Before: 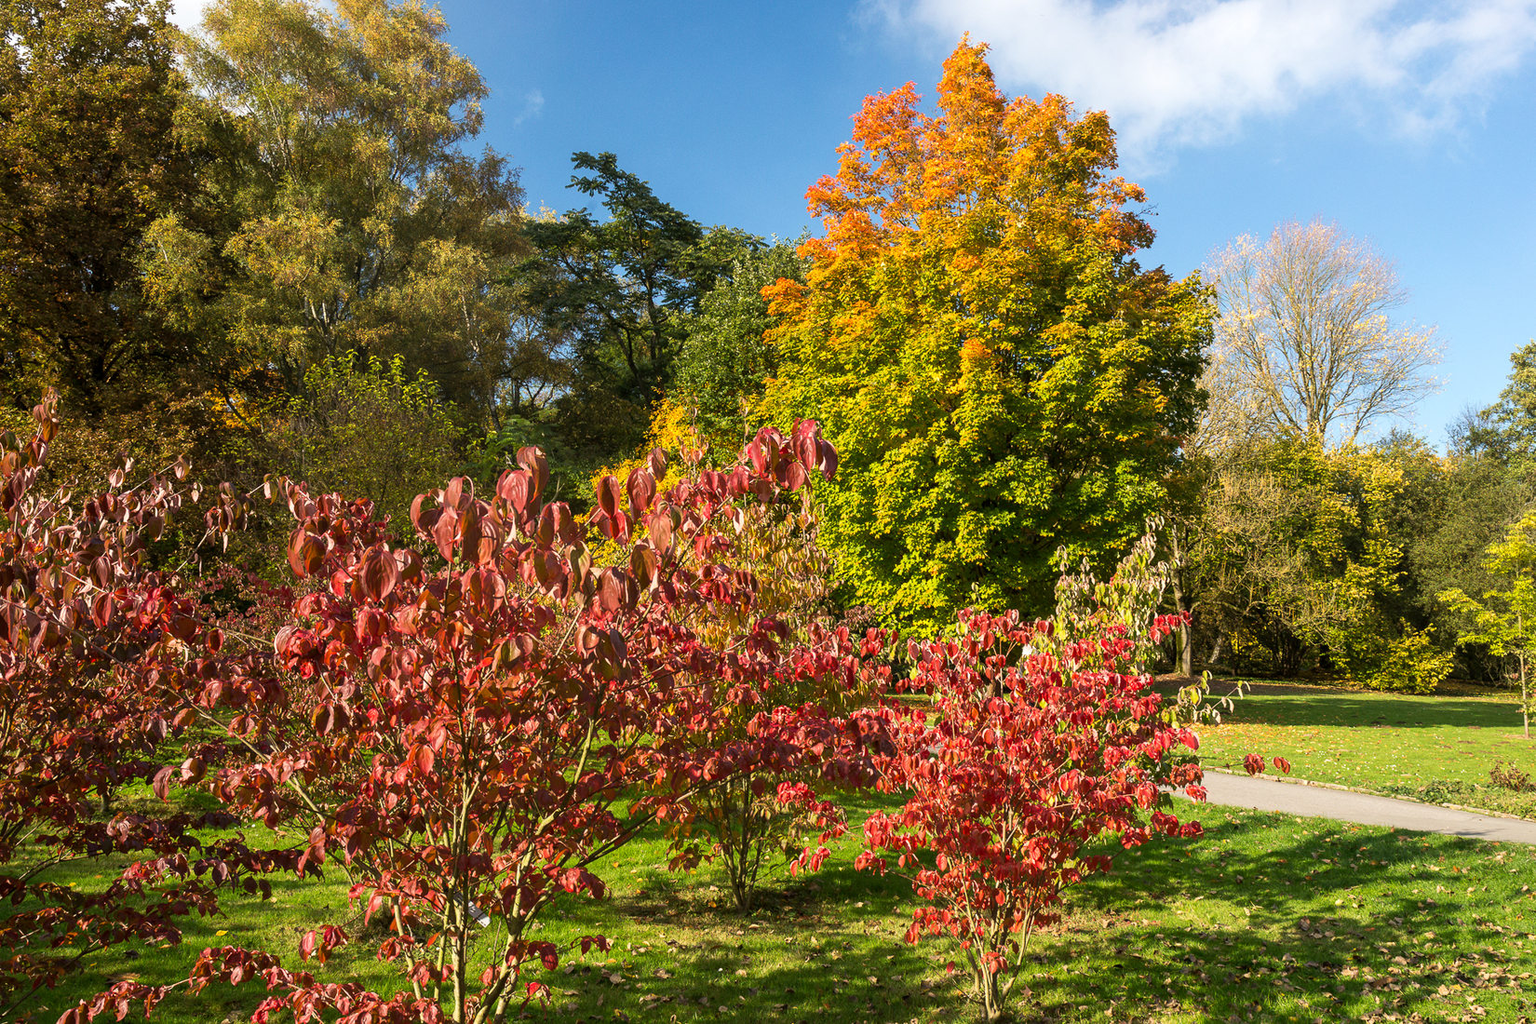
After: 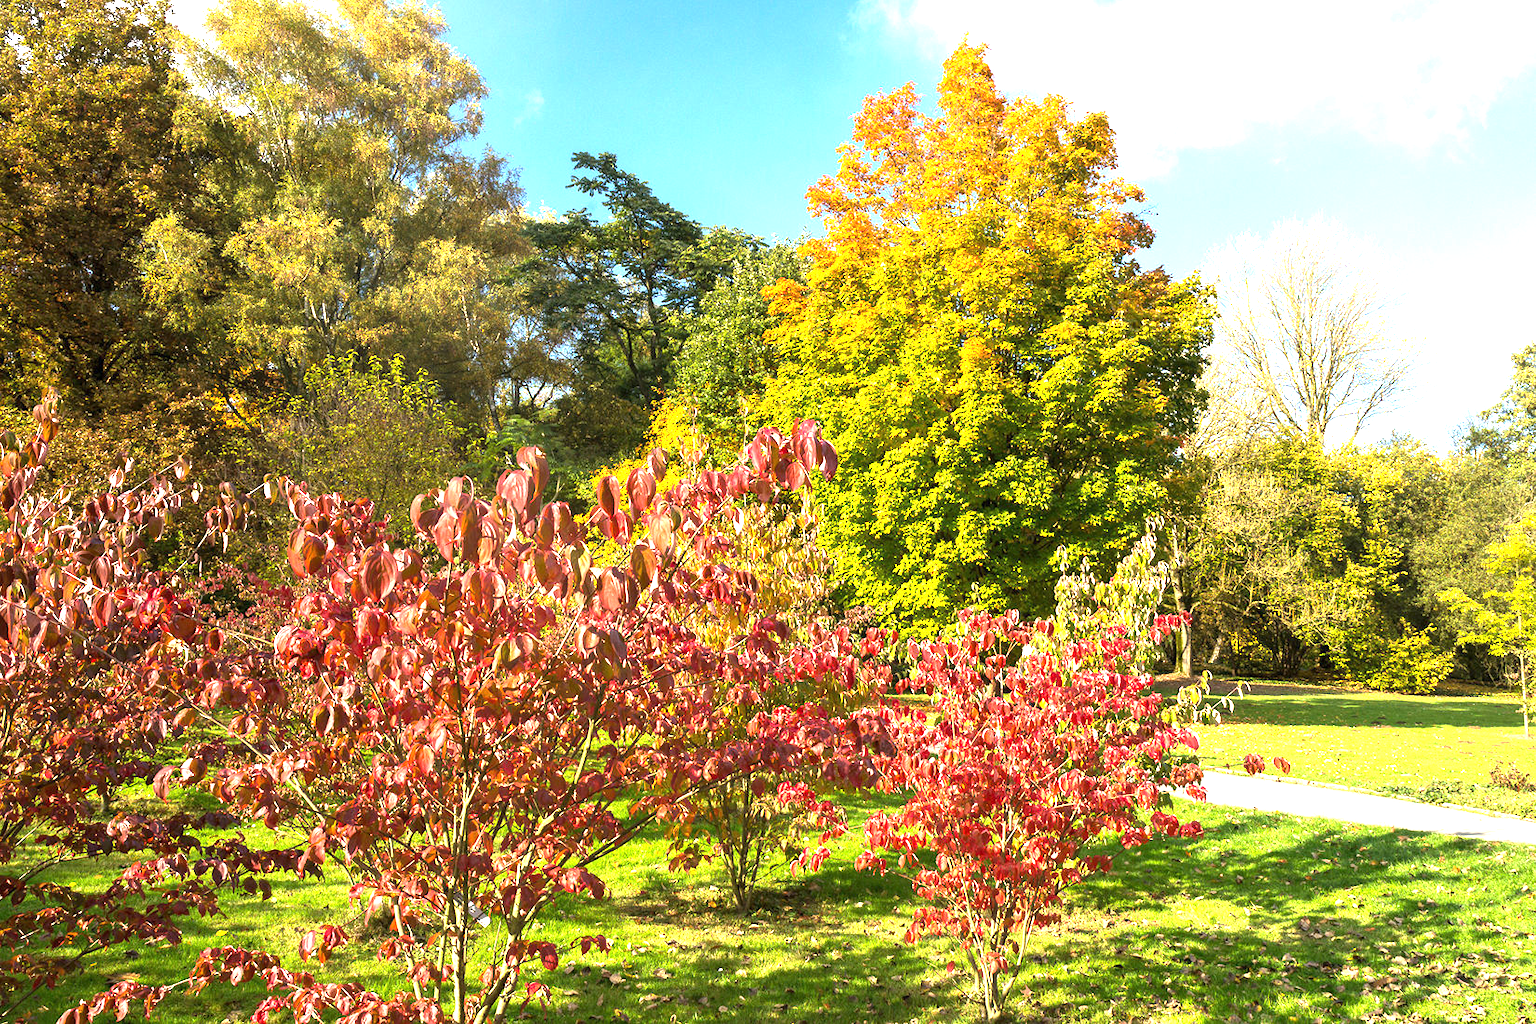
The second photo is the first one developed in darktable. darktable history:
exposure: black level correction 0, exposure 1.452 EV, compensate highlight preservation false
